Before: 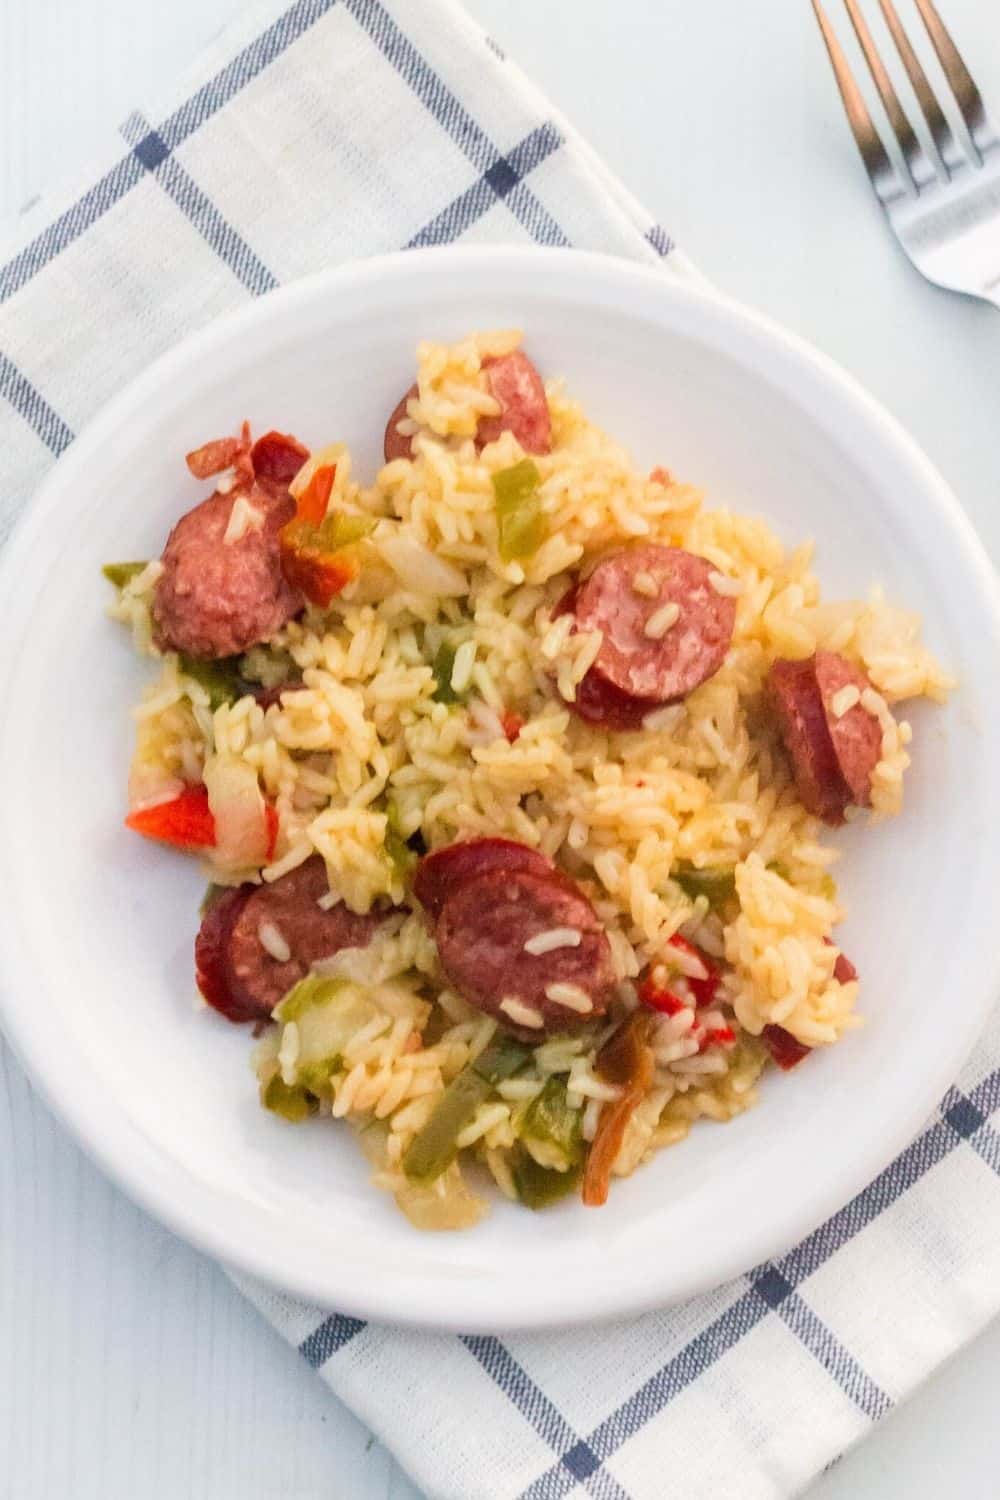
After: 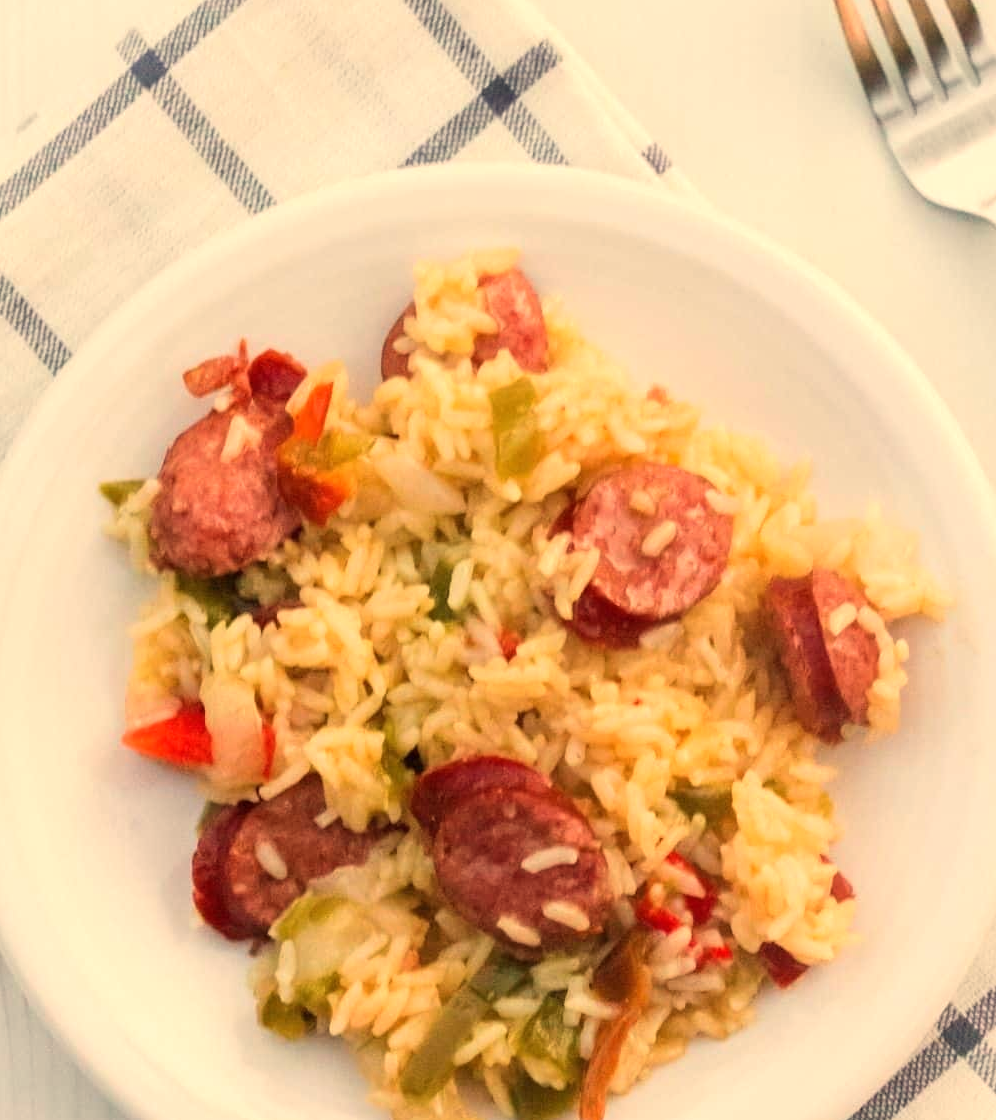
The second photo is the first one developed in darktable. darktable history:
crop: left 0.387%, top 5.469%, bottom 19.809%
white balance: red 1.123, blue 0.83
